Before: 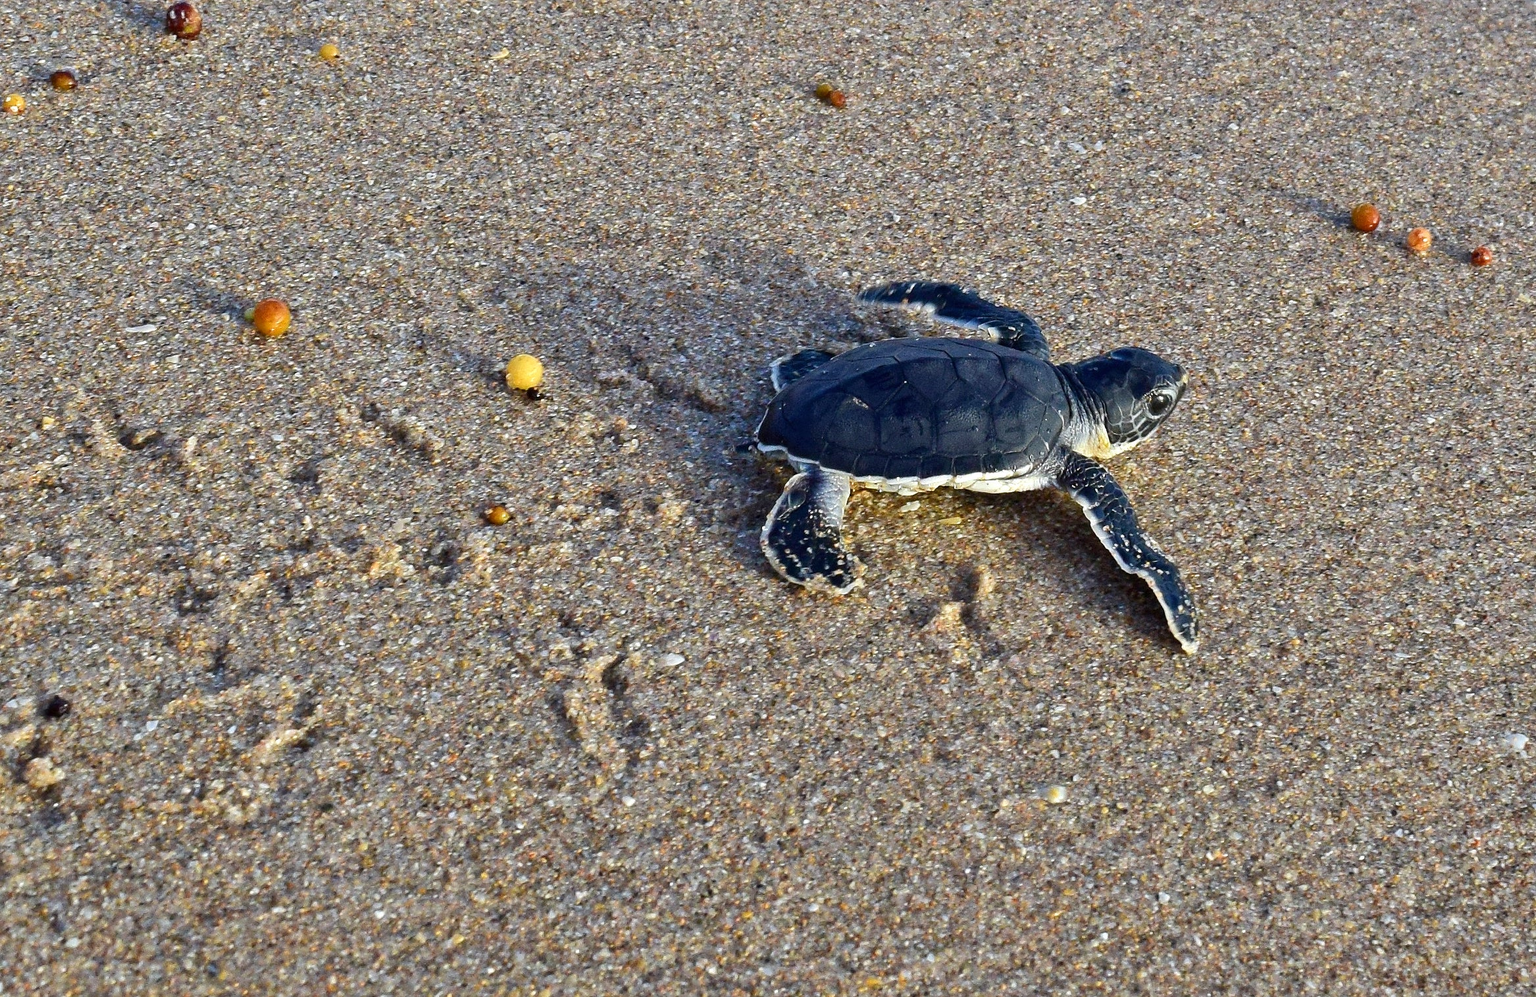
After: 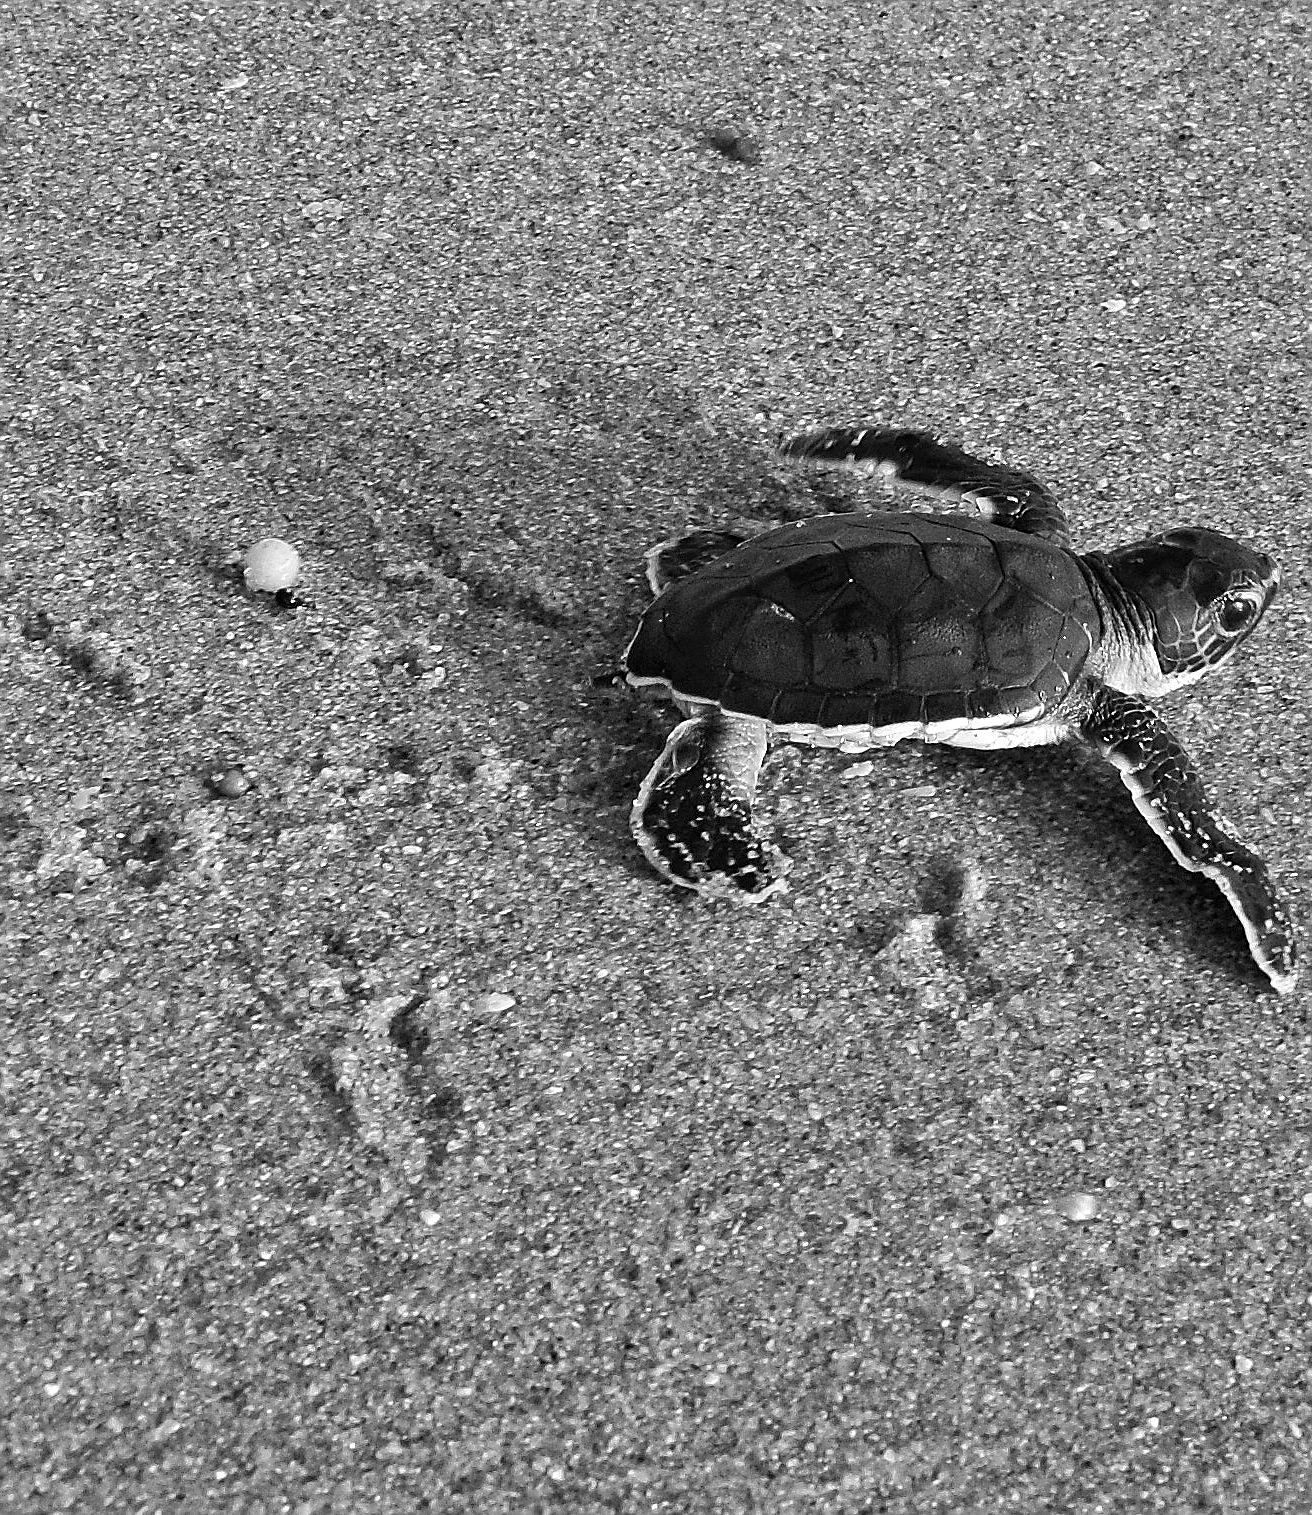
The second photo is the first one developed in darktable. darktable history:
crop and rotate: left 22.516%, right 21.234%
color contrast: green-magenta contrast 0, blue-yellow contrast 0
sharpen: on, module defaults
